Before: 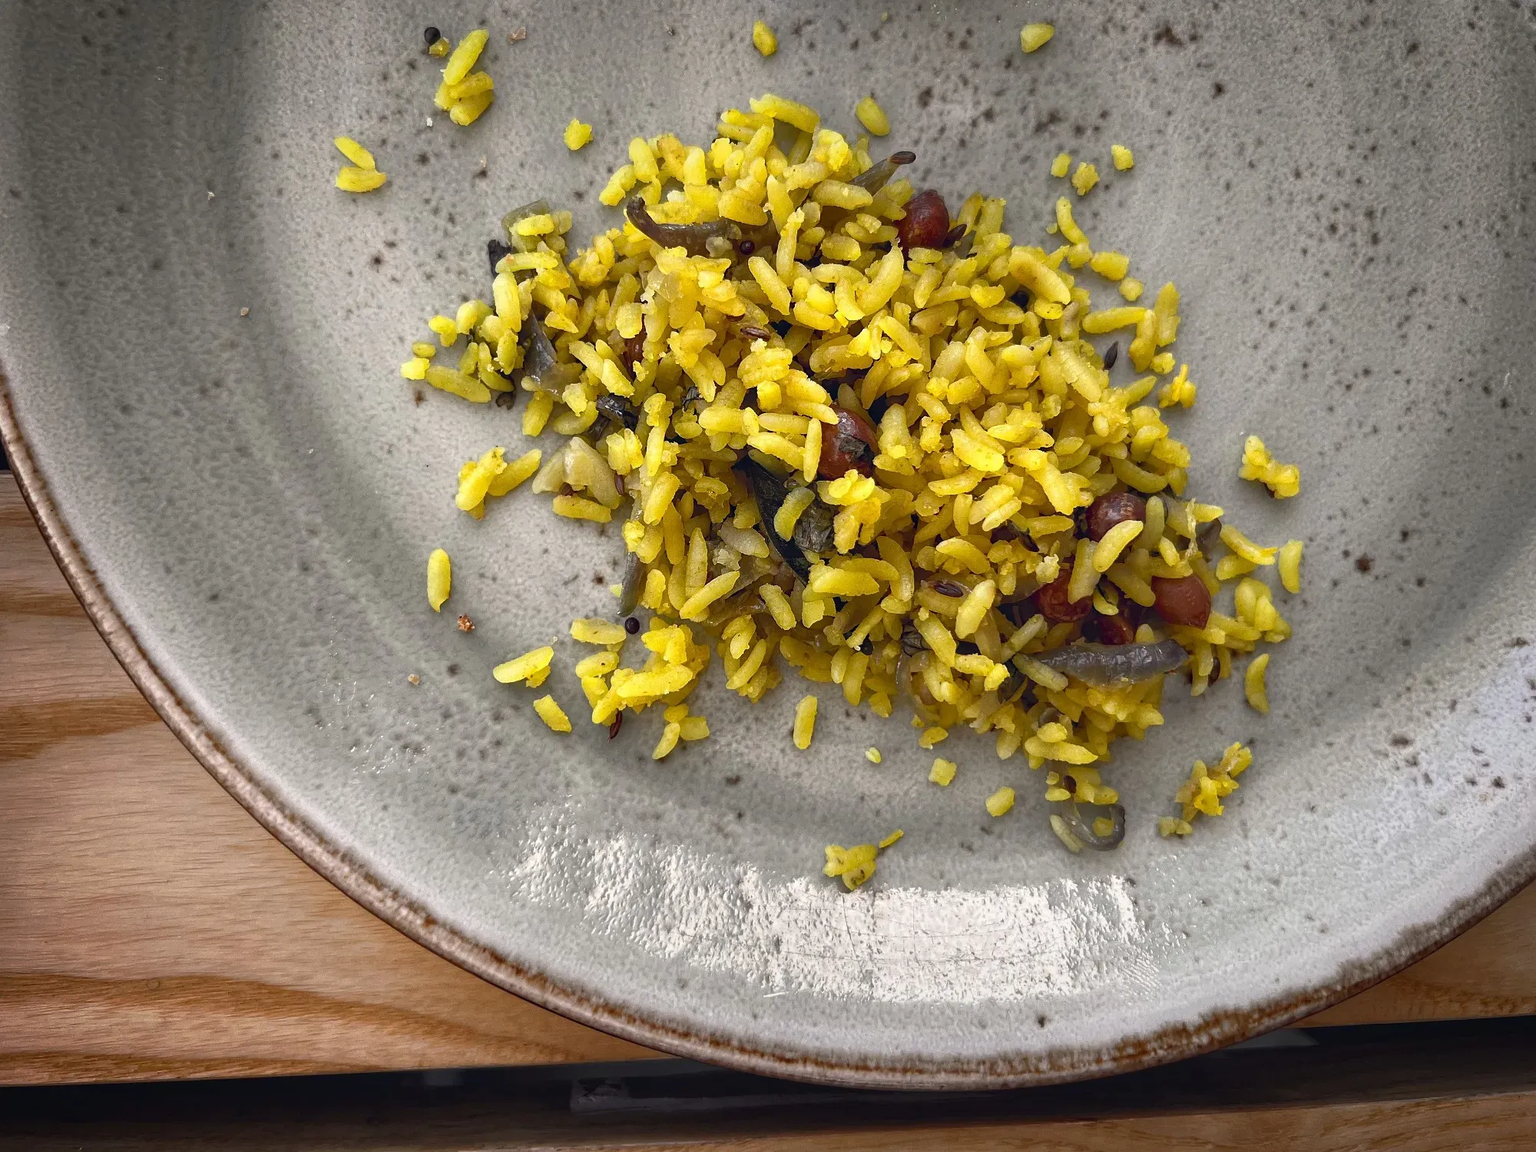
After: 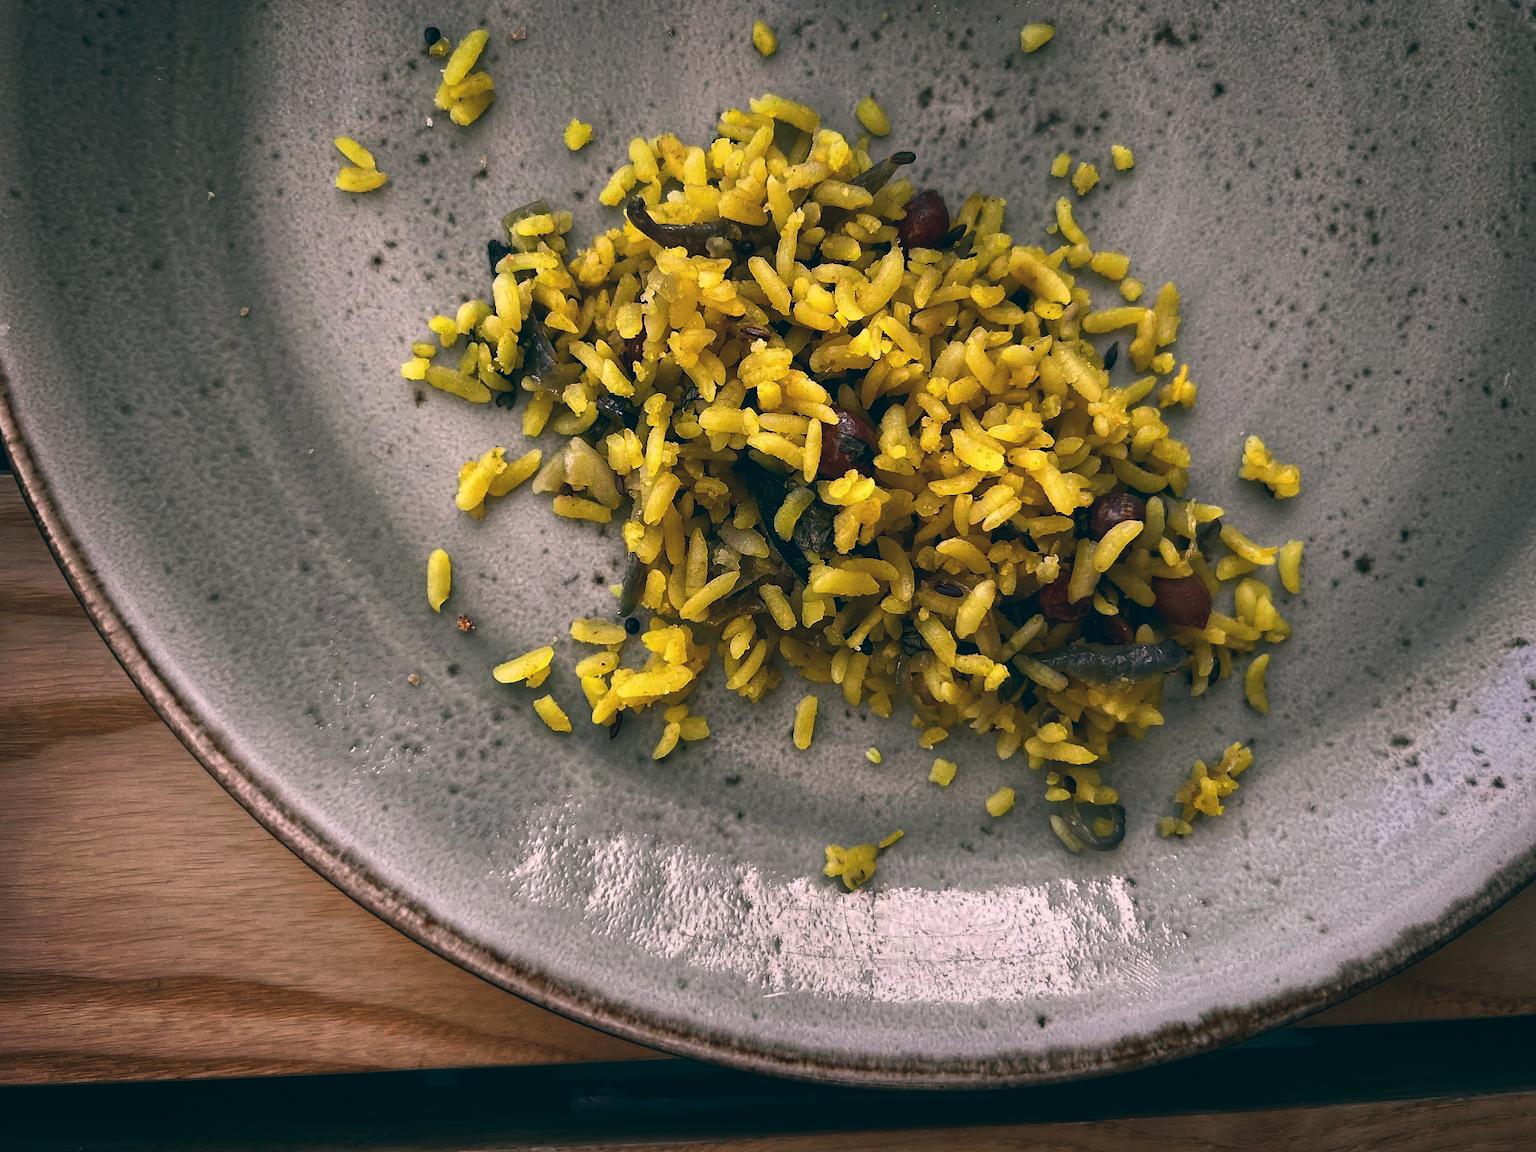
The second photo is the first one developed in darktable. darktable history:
color balance: lift [1.016, 0.983, 1, 1.017], gamma [0.78, 1.018, 1.043, 0.957], gain [0.786, 1.063, 0.937, 1.017], input saturation 118.26%, contrast 13.43%, contrast fulcrum 21.62%, output saturation 82.76%
